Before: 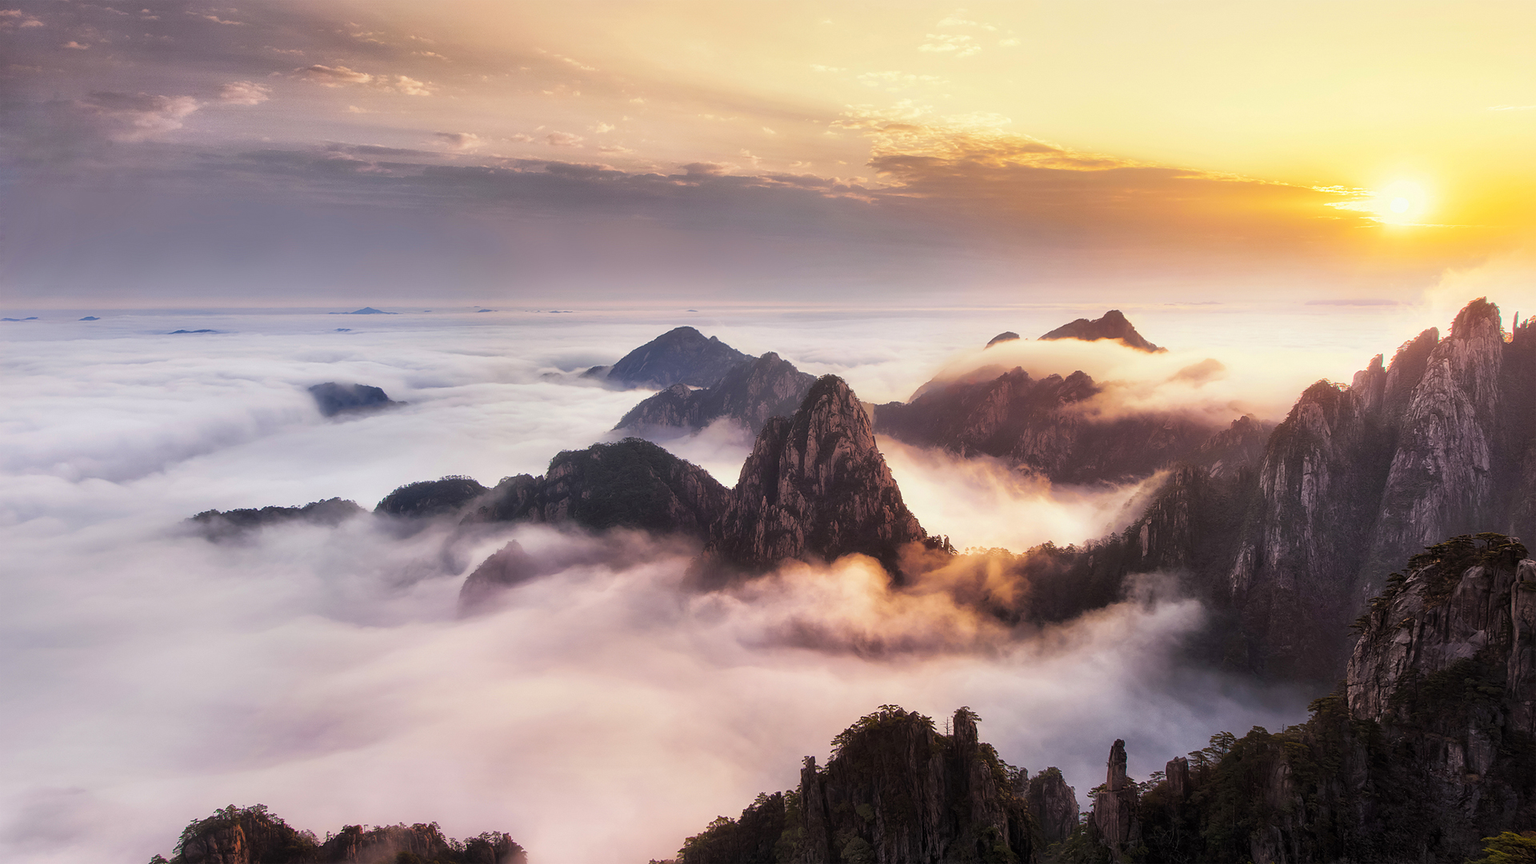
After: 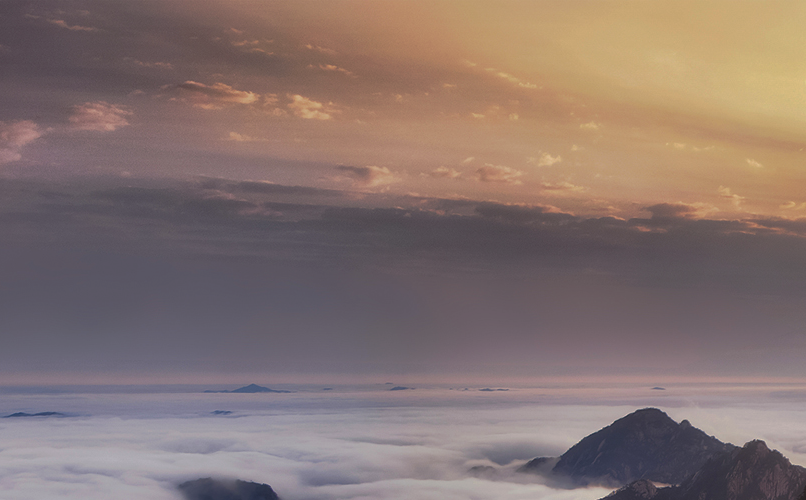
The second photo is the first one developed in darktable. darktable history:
crop and rotate: left 10.817%, top 0.062%, right 47.194%, bottom 53.626%
tone curve: curves: ch0 [(0, 0) (0.003, 0.029) (0.011, 0.034) (0.025, 0.044) (0.044, 0.057) (0.069, 0.07) (0.1, 0.084) (0.136, 0.104) (0.177, 0.127) (0.224, 0.156) (0.277, 0.192) (0.335, 0.236) (0.399, 0.284) (0.468, 0.339) (0.543, 0.393) (0.623, 0.454) (0.709, 0.541) (0.801, 0.65) (0.898, 0.766) (1, 1)], preserve colors none
